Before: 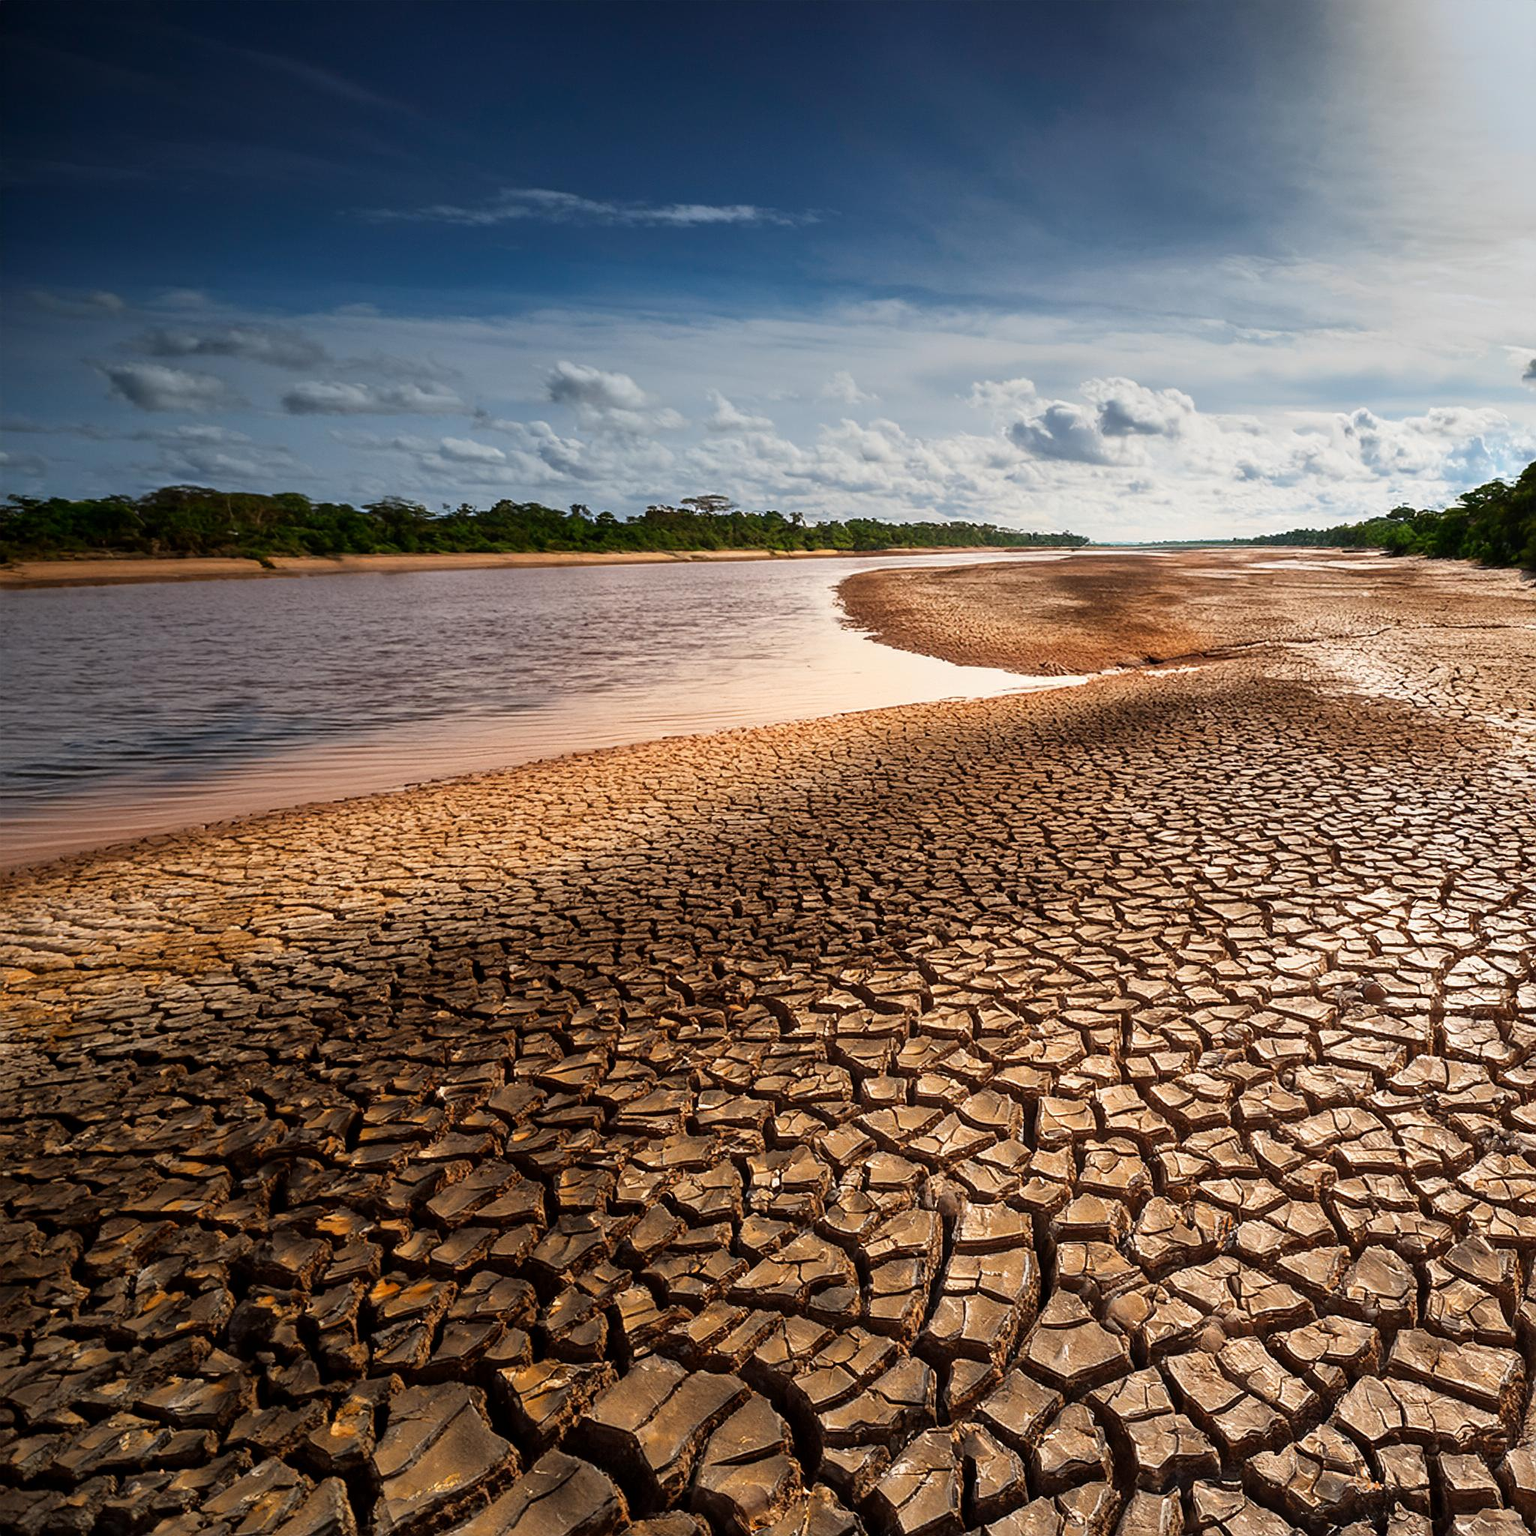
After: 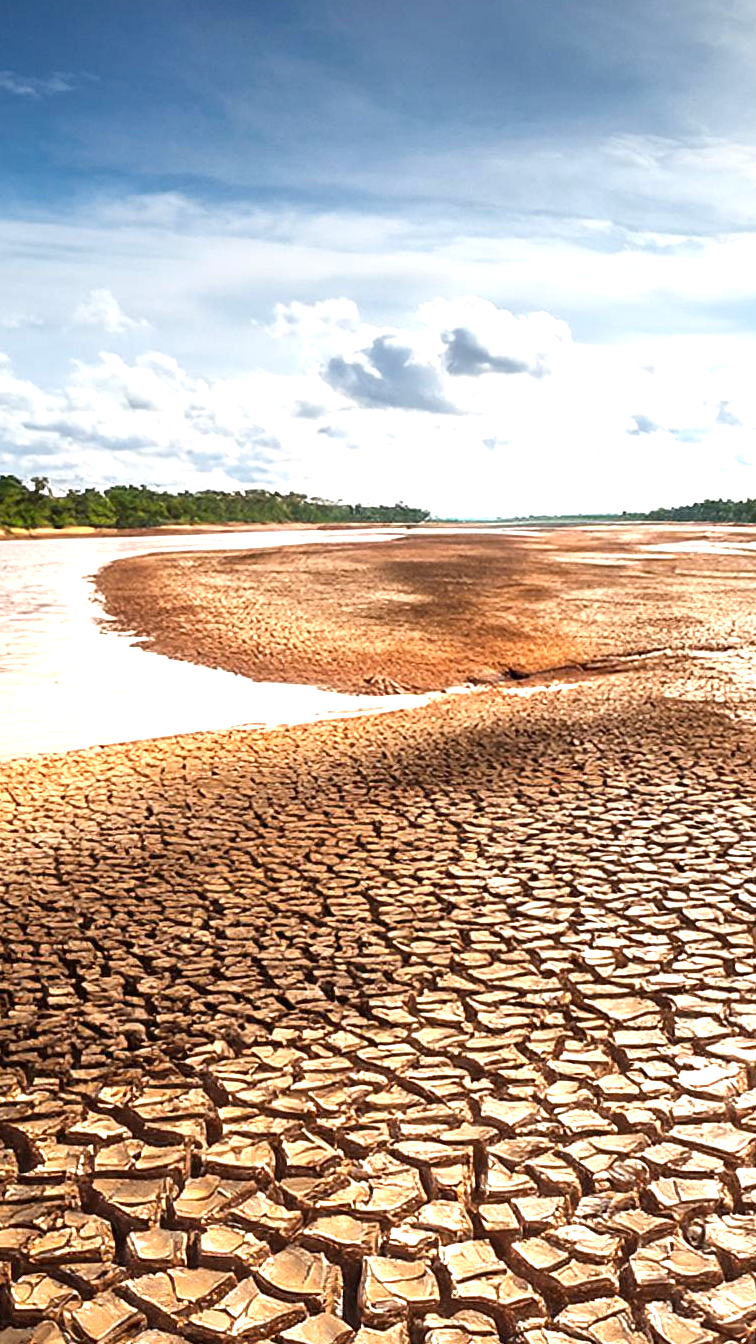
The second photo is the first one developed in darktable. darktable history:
crop and rotate: left 49.936%, top 10.094%, right 13.136%, bottom 24.256%
exposure: exposure 0.943 EV, compensate highlight preservation false
